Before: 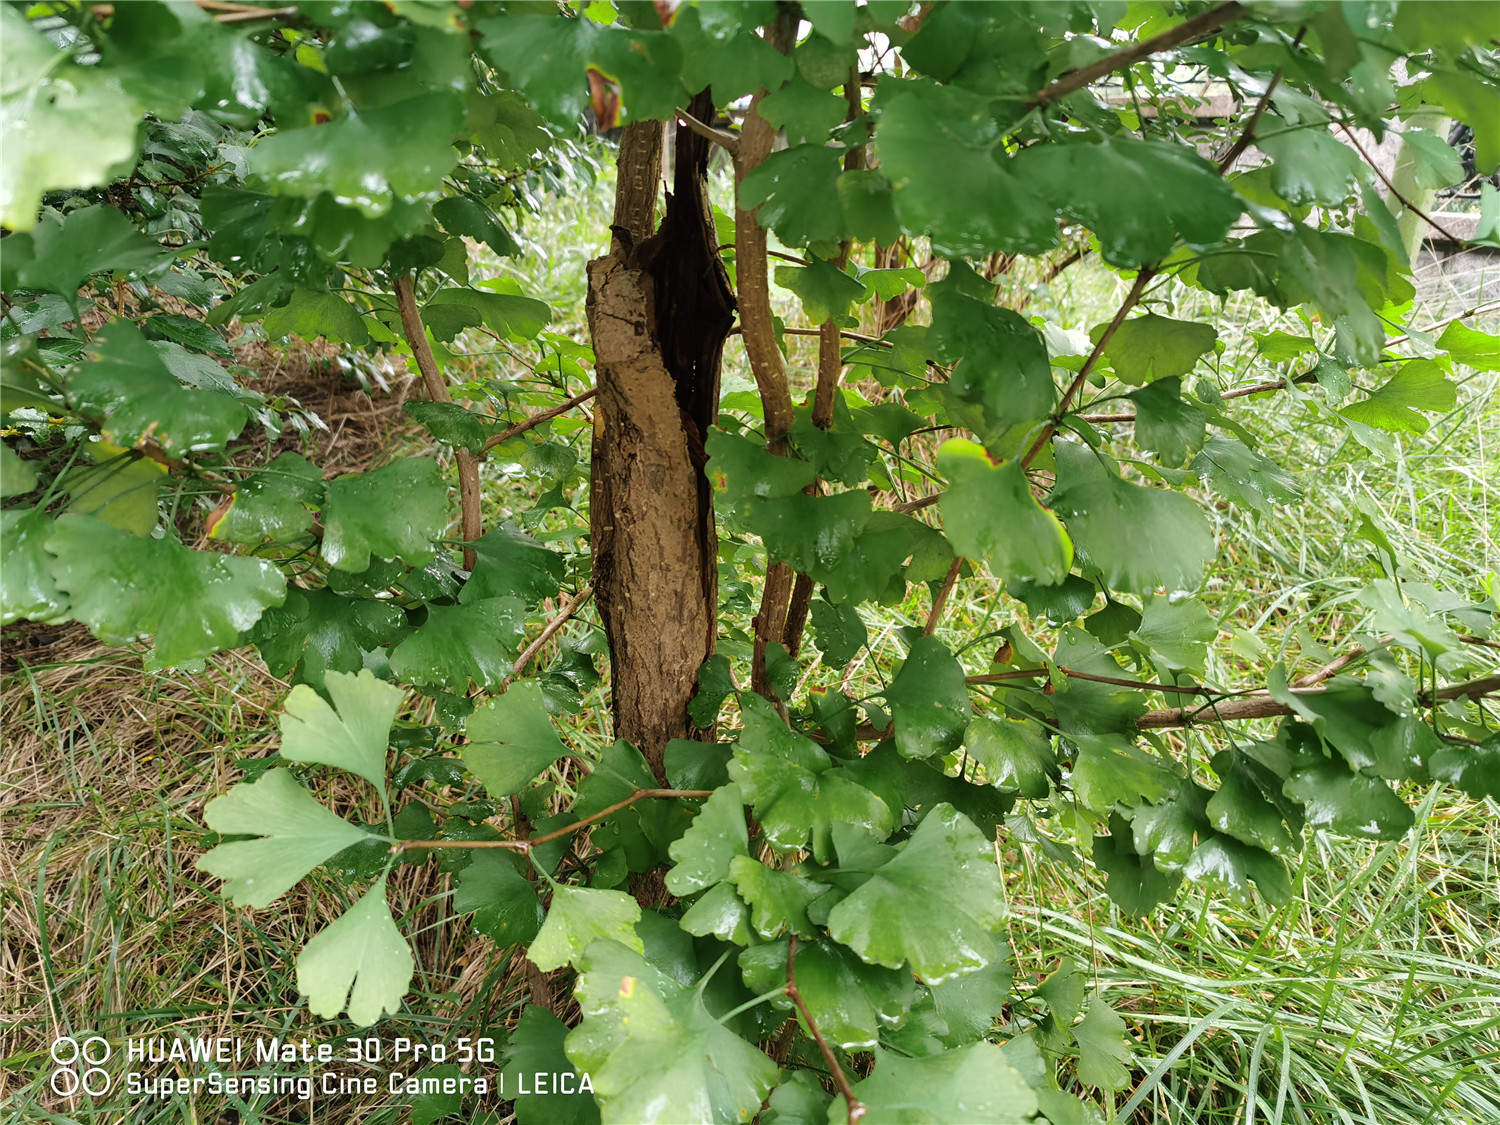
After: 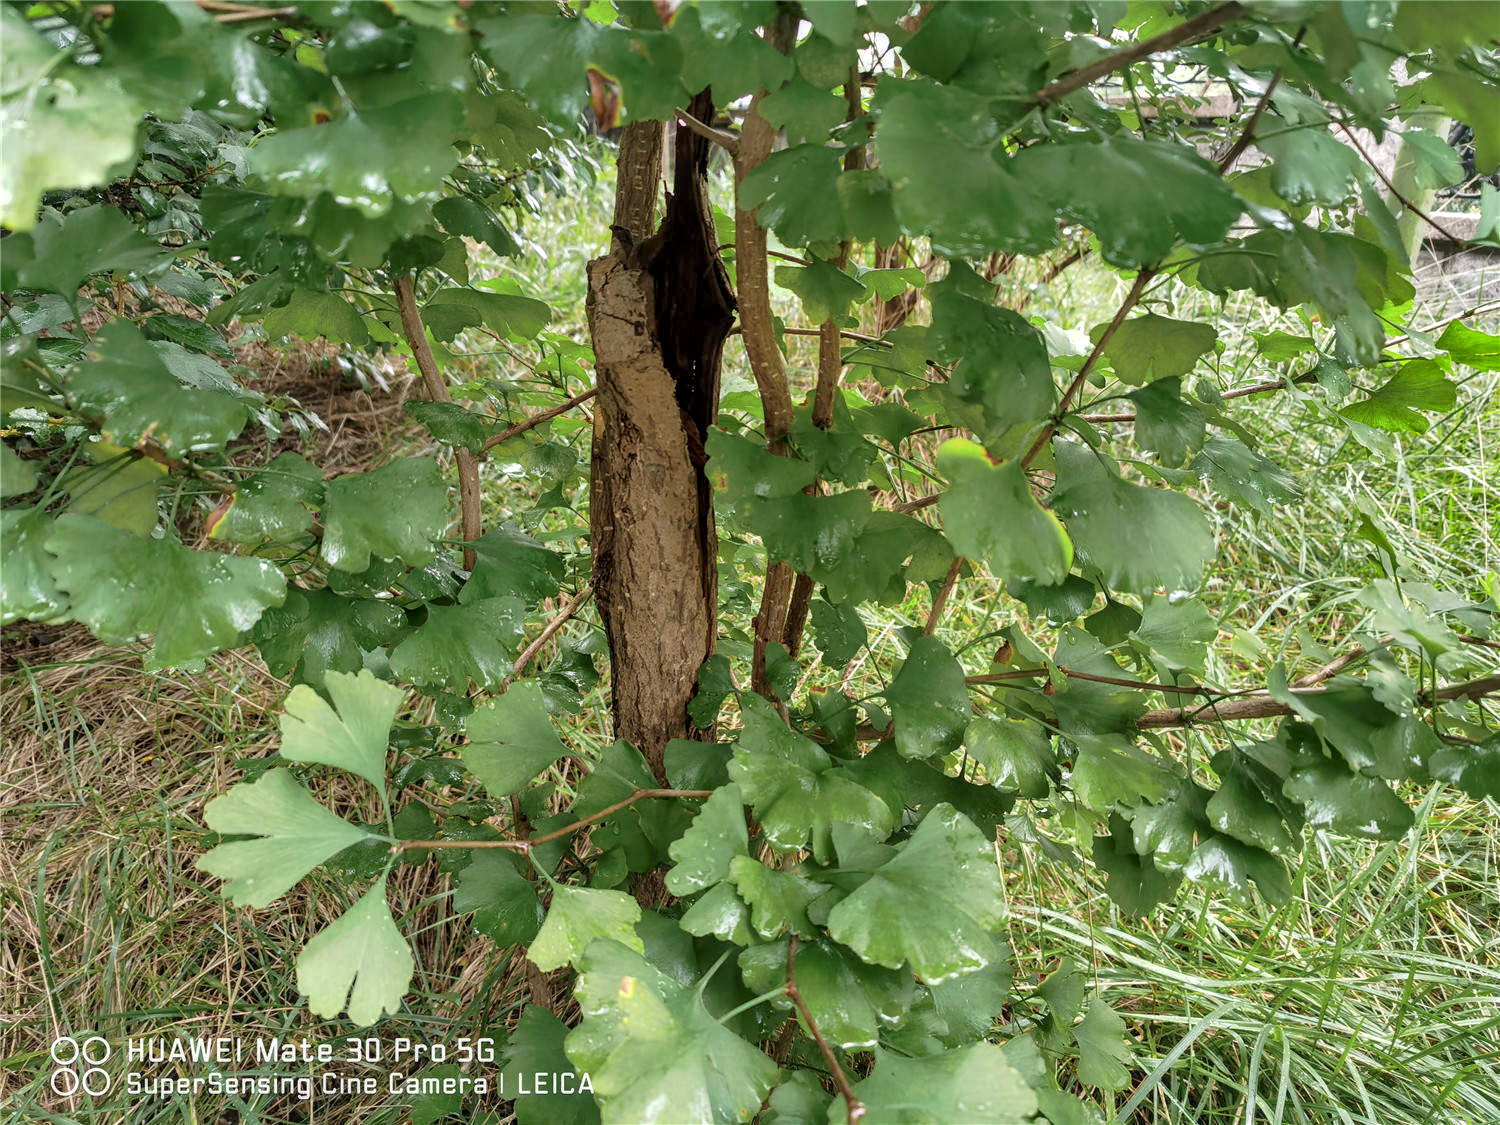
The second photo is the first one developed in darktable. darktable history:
shadows and highlights: shadows 30.63, highlights -63.22, shadows color adjustment 98%, highlights color adjustment 58.61%, soften with gaussian
local contrast: on, module defaults
tone curve: curves: ch0 [(0, 0) (0.003, 0.005) (0.011, 0.016) (0.025, 0.036) (0.044, 0.071) (0.069, 0.112) (0.1, 0.149) (0.136, 0.187) (0.177, 0.228) (0.224, 0.272) (0.277, 0.32) (0.335, 0.374) (0.399, 0.429) (0.468, 0.479) (0.543, 0.538) (0.623, 0.609) (0.709, 0.697) (0.801, 0.789) (0.898, 0.876) (1, 1)], preserve colors none
